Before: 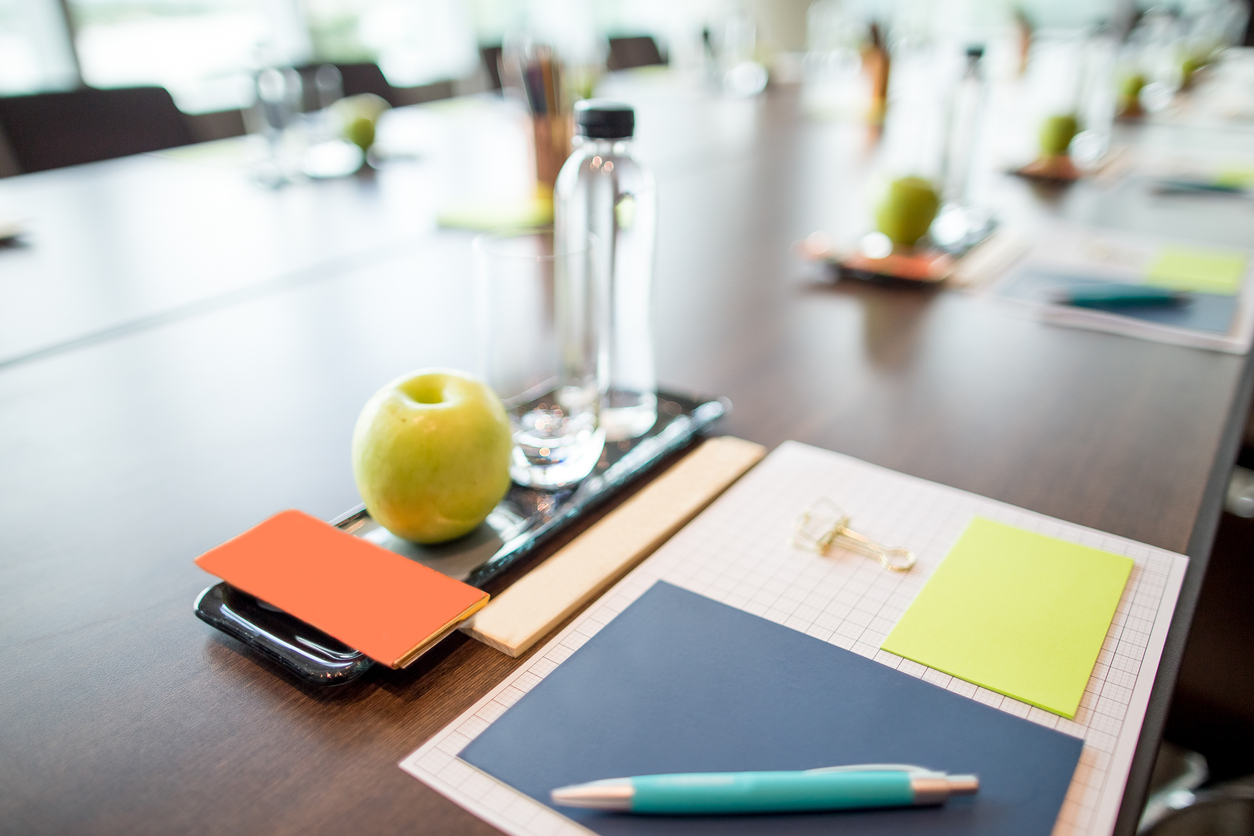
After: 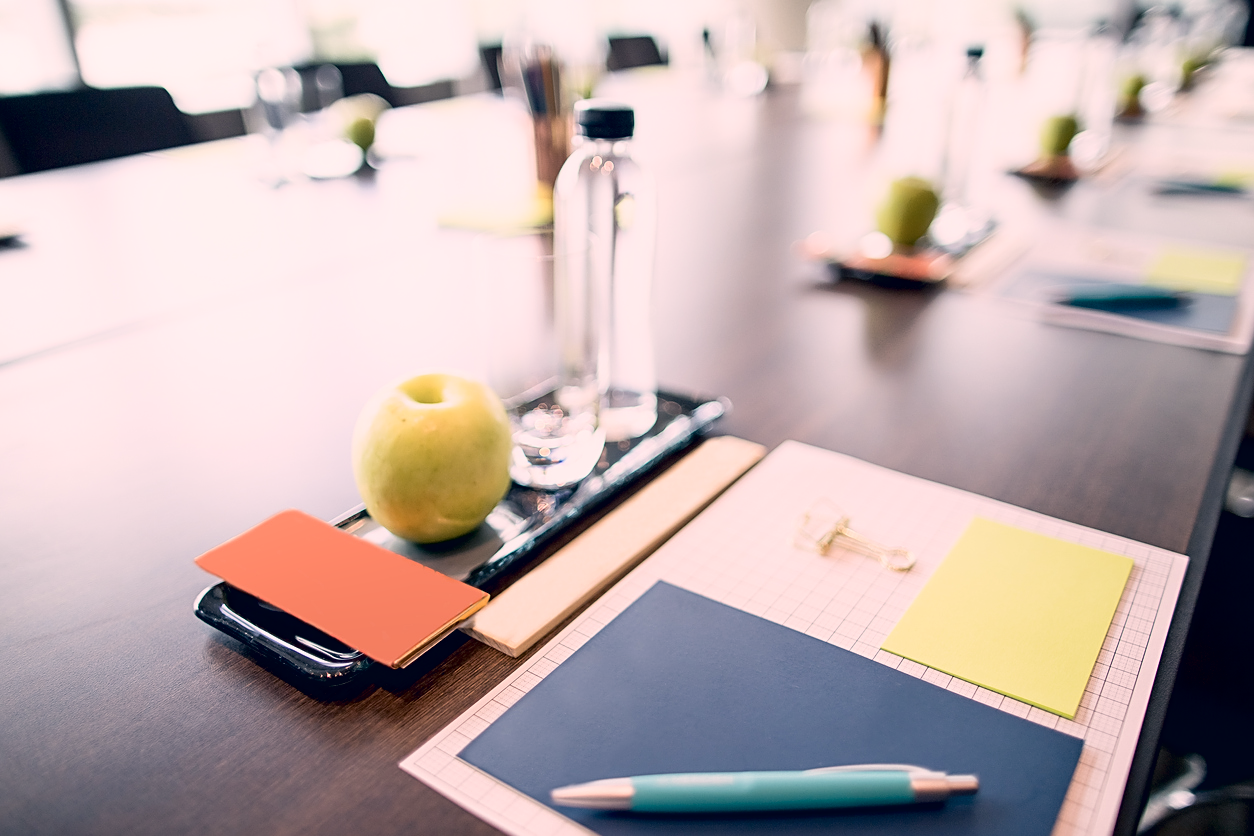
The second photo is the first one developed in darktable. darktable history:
color correction: highlights a* 14.27, highlights b* 5.85, shadows a* -5.63, shadows b* -15.47, saturation 0.857
sharpen: on, module defaults
exposure: black level correction 0.009, exposure -0.159 EV, compensate highlight preservation false
shadows and highlights: shadows -63.19, white point adjustment -5.38, highlights 60.57
